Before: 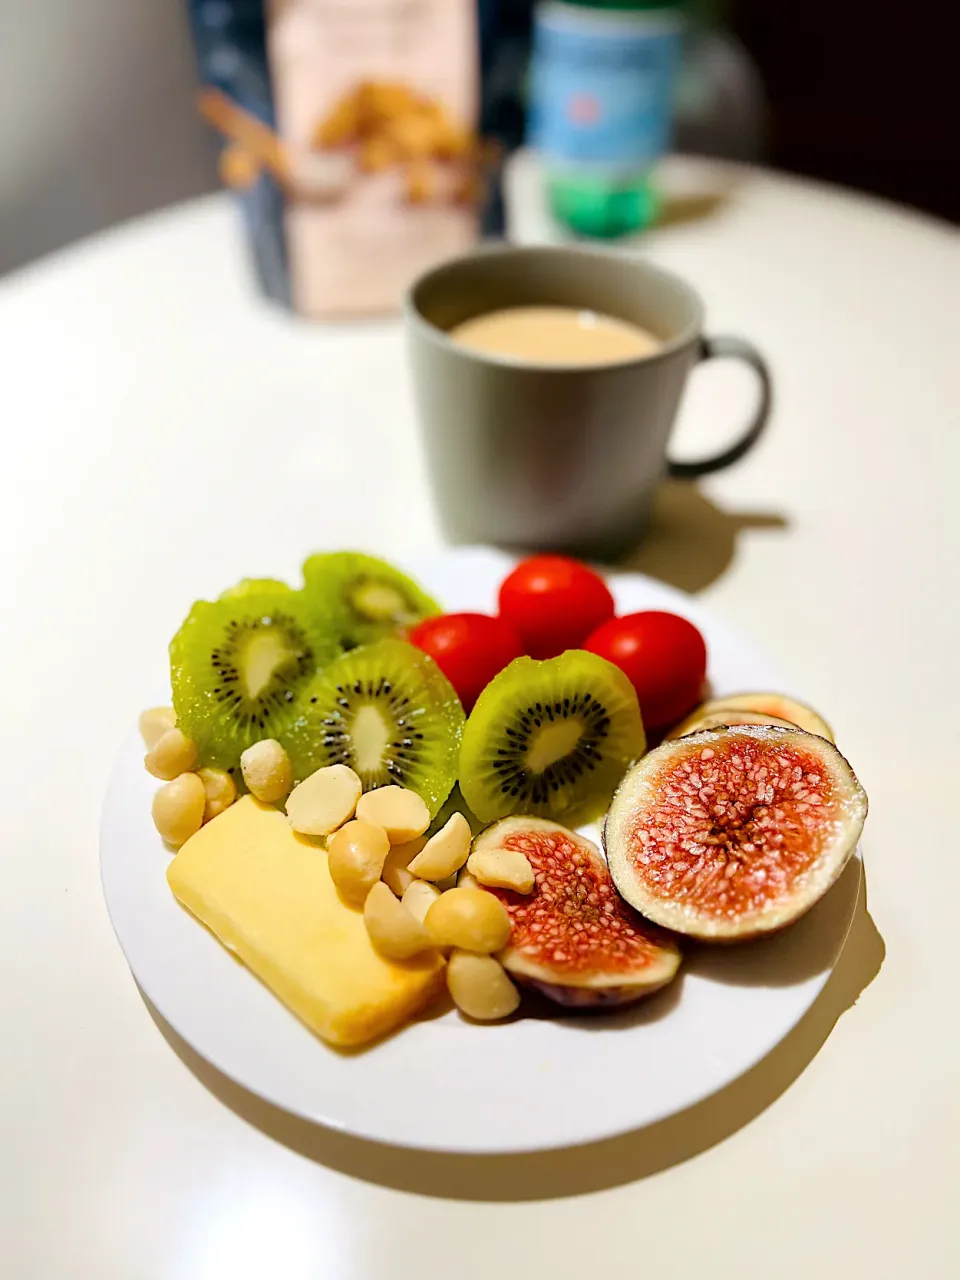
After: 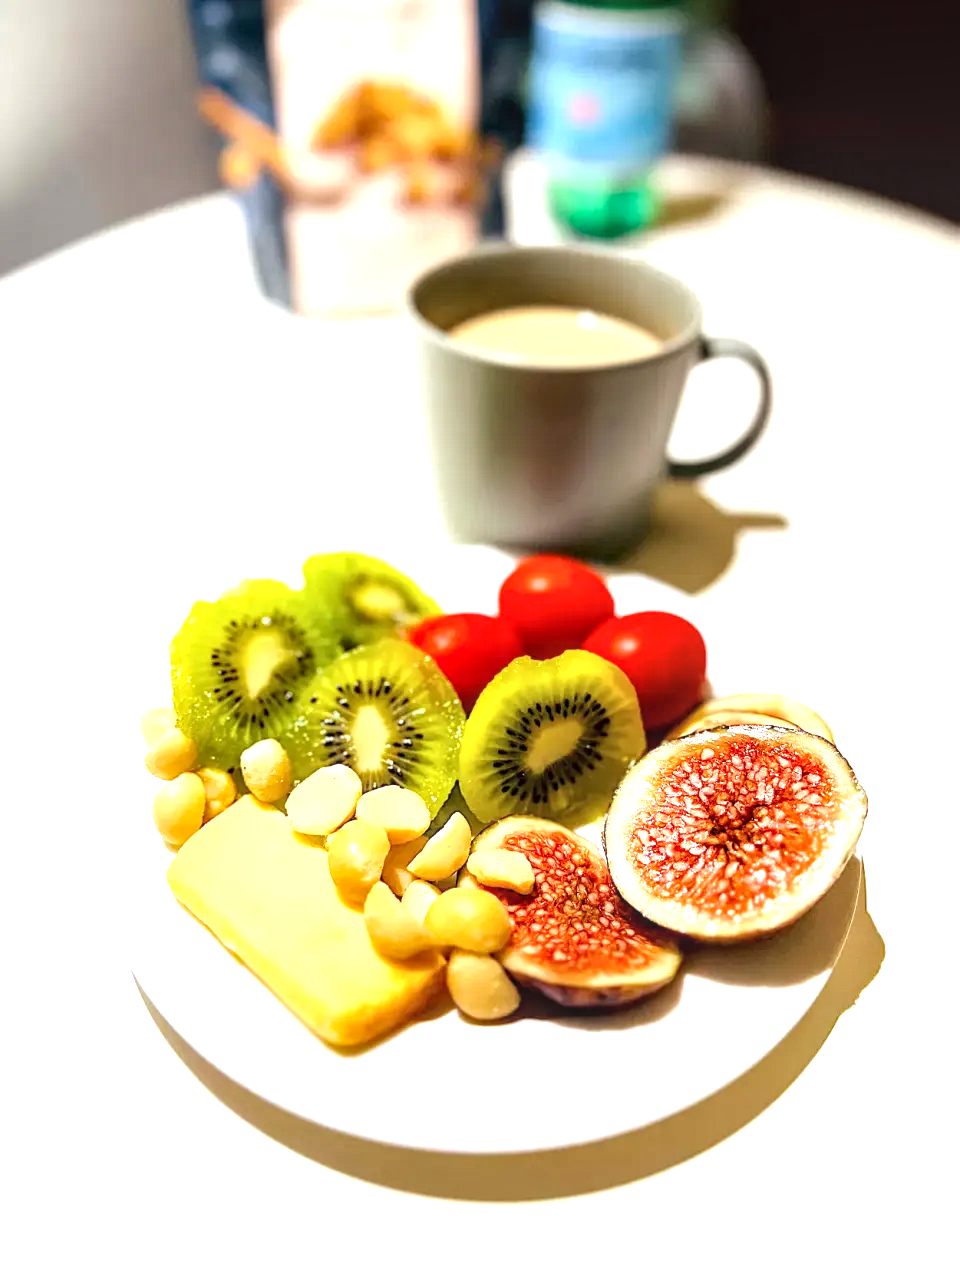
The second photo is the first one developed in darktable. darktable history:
local contrast: detail 130%
exposure: black level correction 0, exposure 0.95 EV, compensate highlight preservation false
